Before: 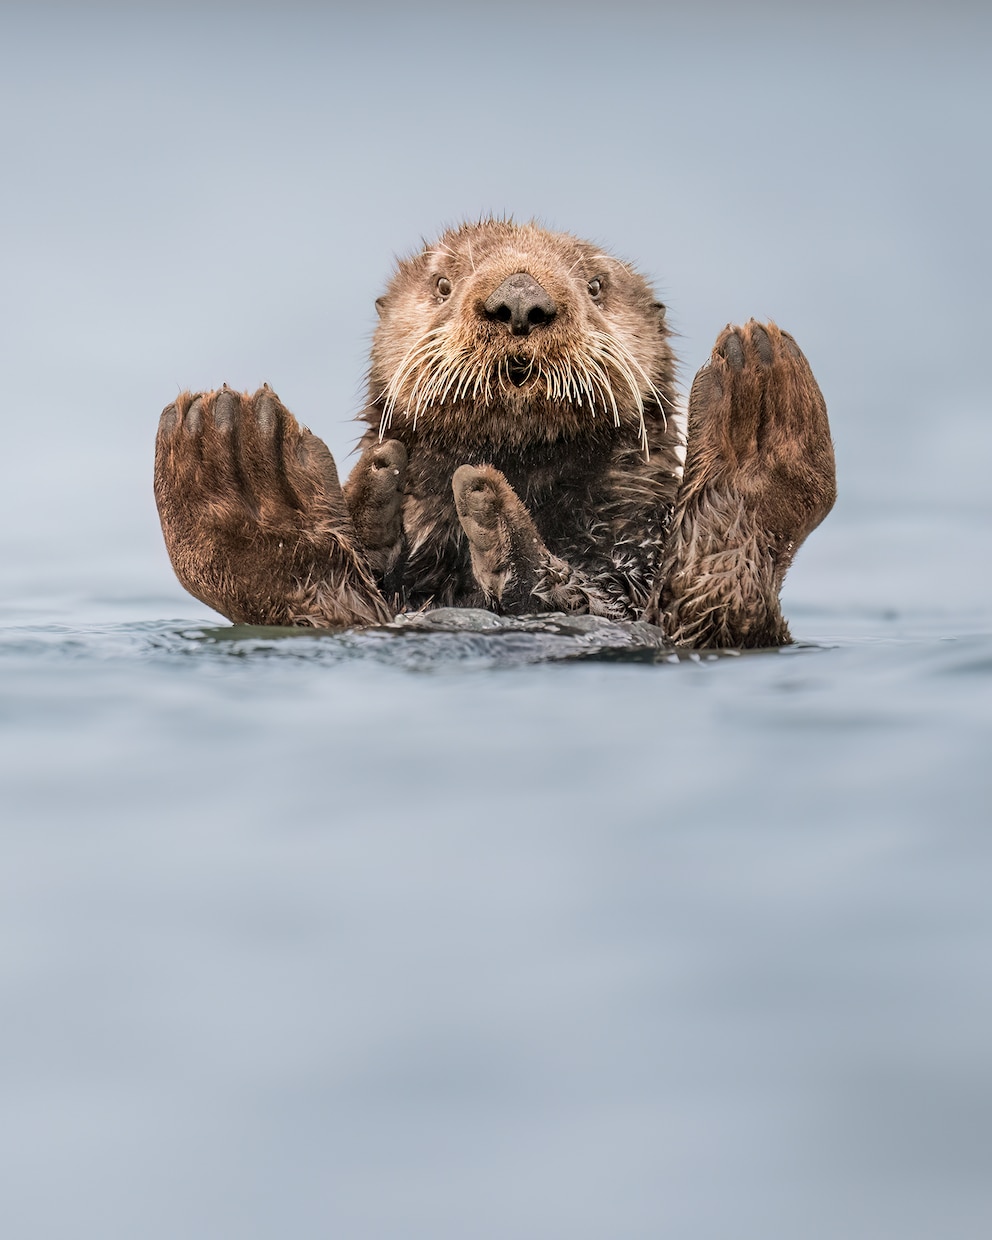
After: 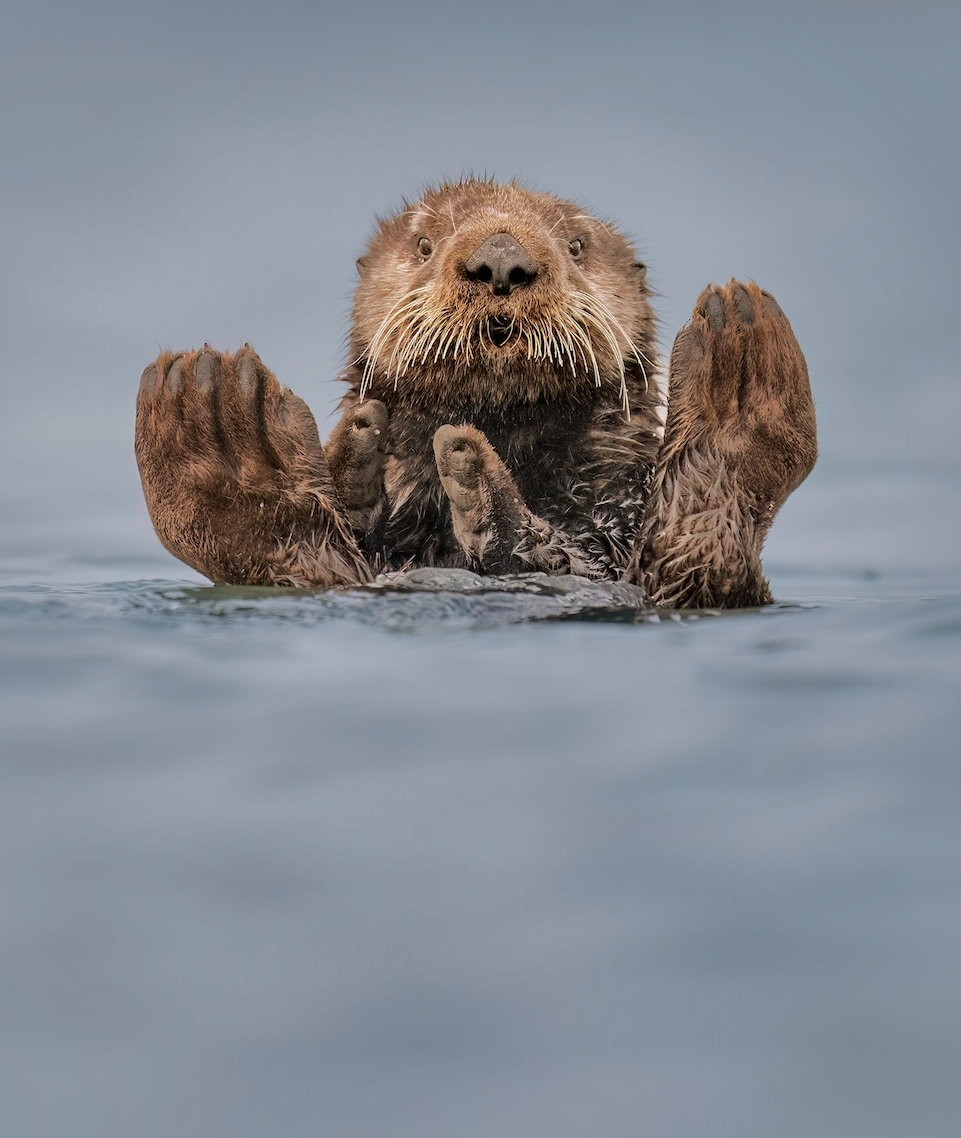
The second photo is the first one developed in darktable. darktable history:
shadows and highlights: shadows -19.91, highlights -73.15
crop: left 1.964%, top 3.251%, right 1.122%, bottom 4.933%
